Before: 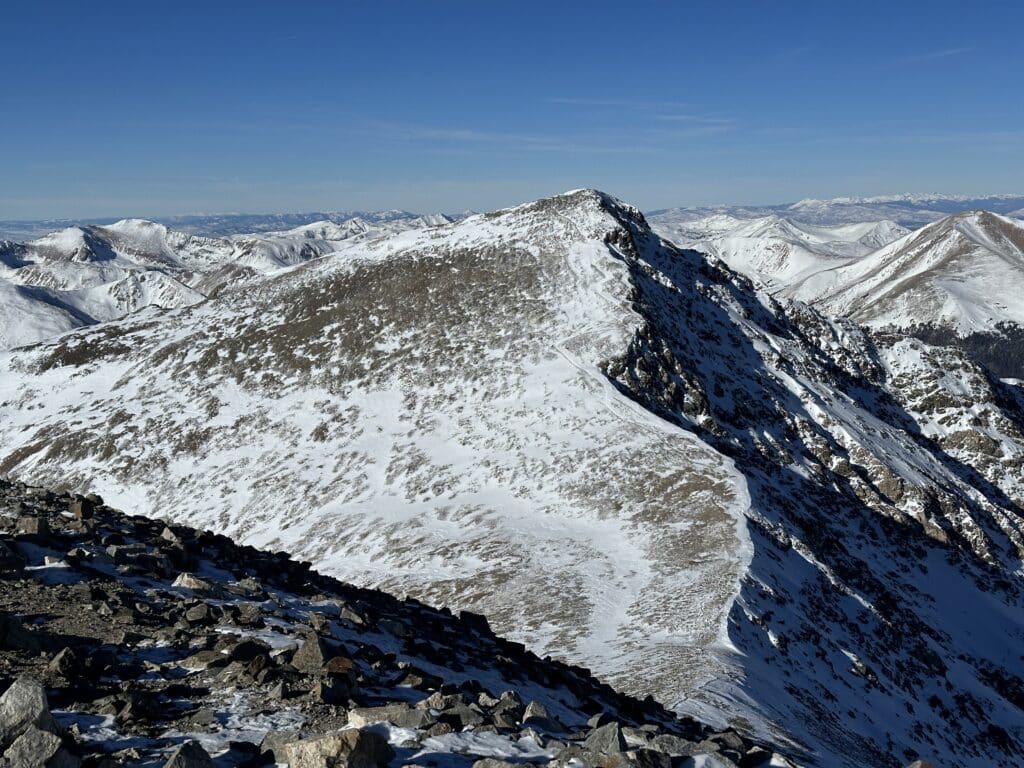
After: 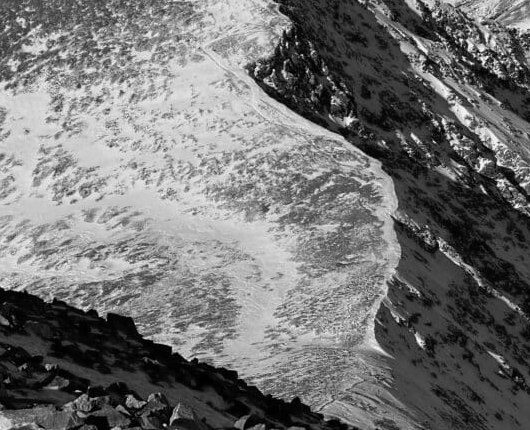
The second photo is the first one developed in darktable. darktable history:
crop: left 34.479%, top 38.822%, right 13.718%, bottom 5.172%
color calibration: output gray [0.246, 0.254, 0.501, 0], gray › normalize channels true, illuminant same as pipeline (D50), adaptation XYZ, x 0.346, y 0.359, gamut compression 0
